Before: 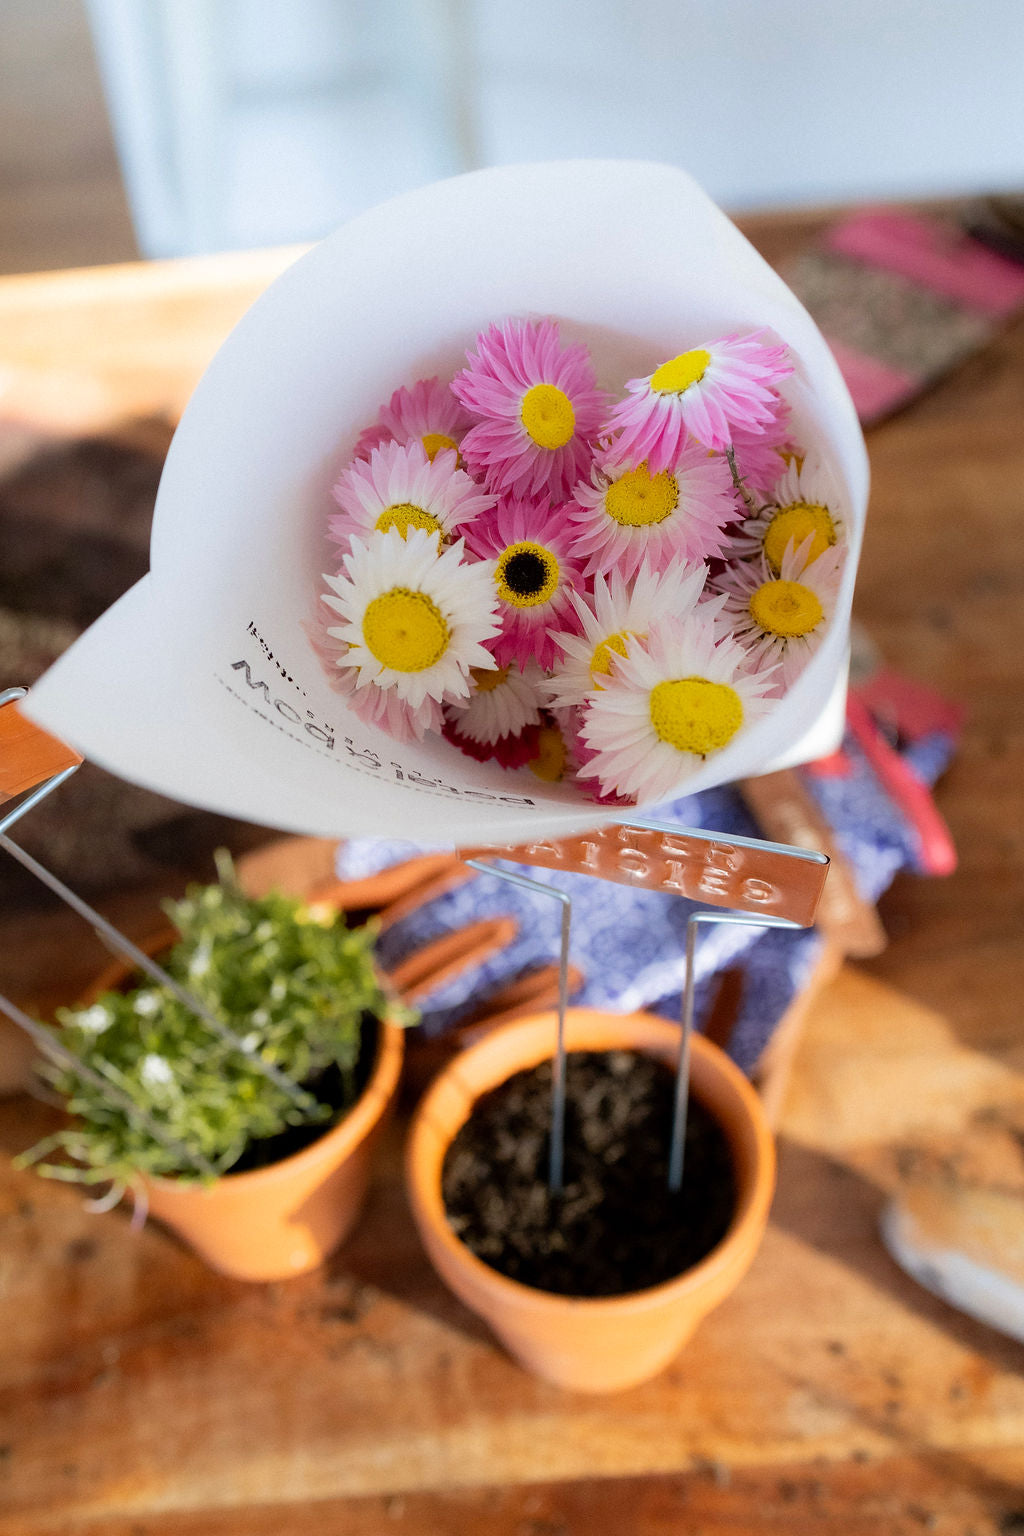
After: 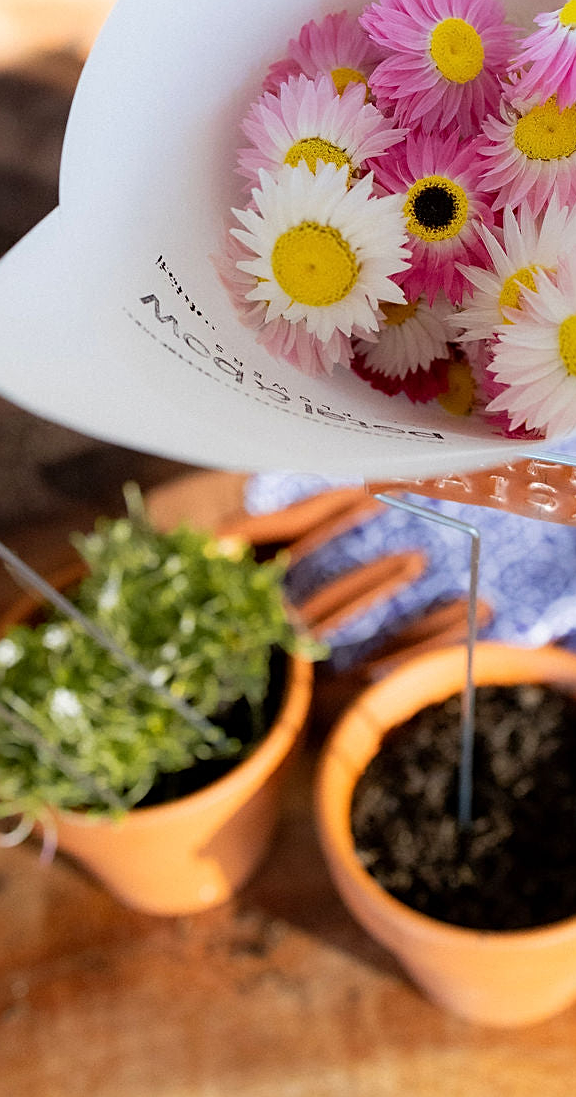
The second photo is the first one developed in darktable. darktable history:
sharpen: radius 2.167, amount 0.381, threshold 0
crop: left 8.966%, top 23.852%, right 34.699%, bottom 4.703%
